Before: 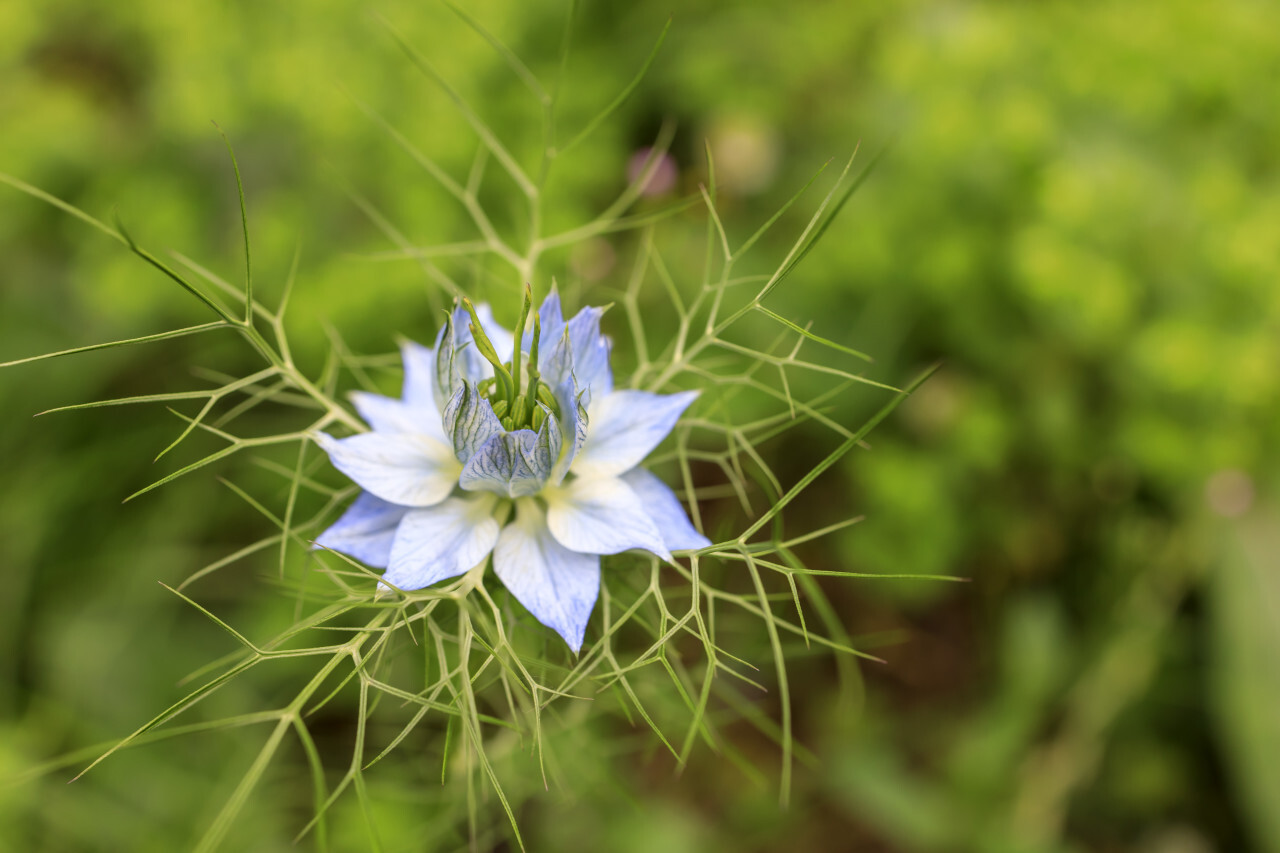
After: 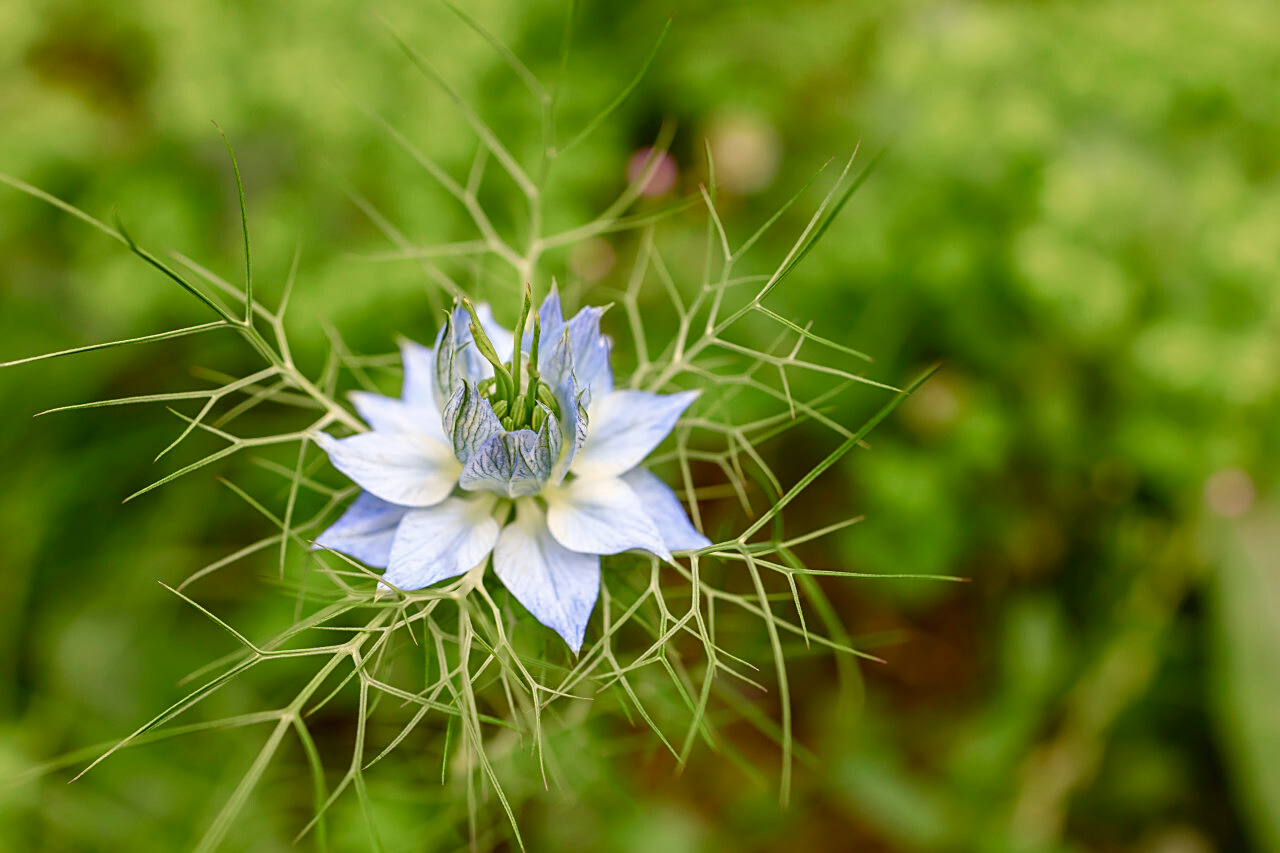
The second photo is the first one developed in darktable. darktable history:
sharpen: on, module defaults
color balance rgb: global offset › luminance 0.25%, perceptual saturation grading › global saturation 20%, perceptual saturation grading › highlights -49.1%, perceptual saturation grading › shadows 24.582%
